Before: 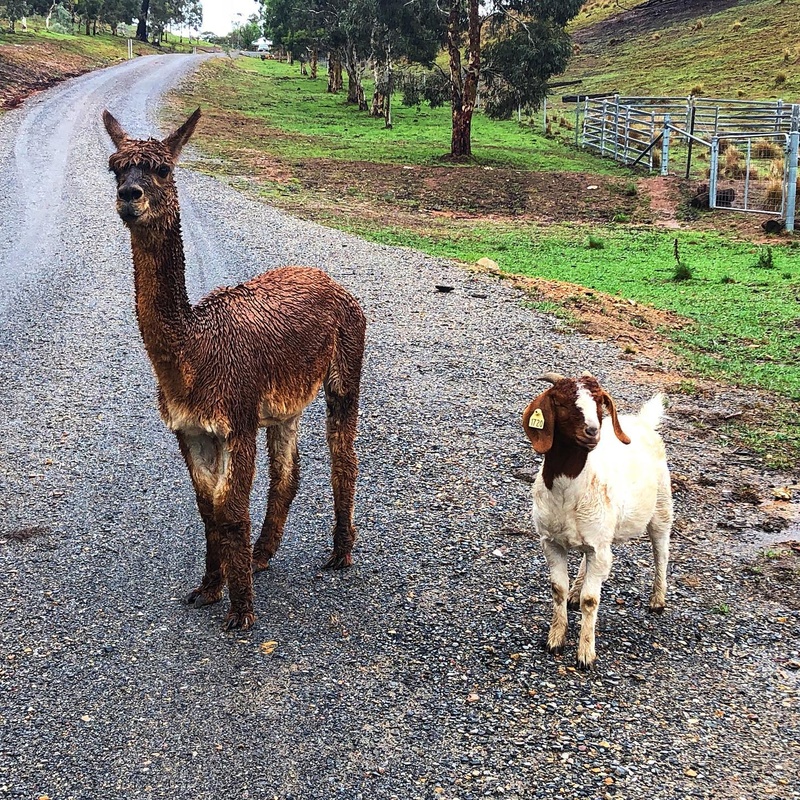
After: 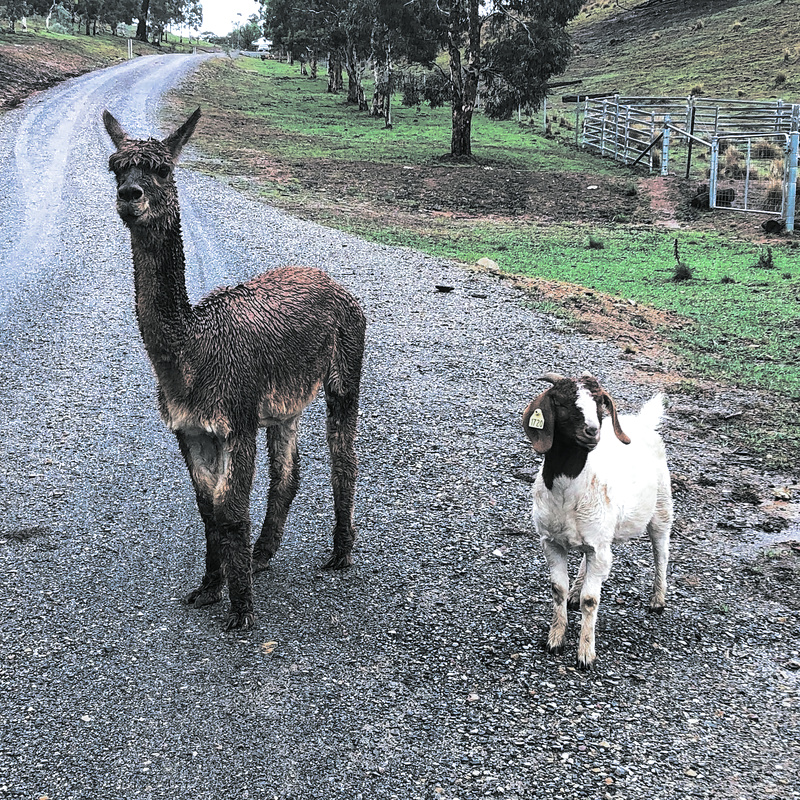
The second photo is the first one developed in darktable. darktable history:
split-toning: shadows › hue 190.8°, shadows › saturation 0.05, highlights › hue 54°, highlights › saturation 0.05, compress 0%
color correction: highlights a* -2.24, highlights b* -18.1
